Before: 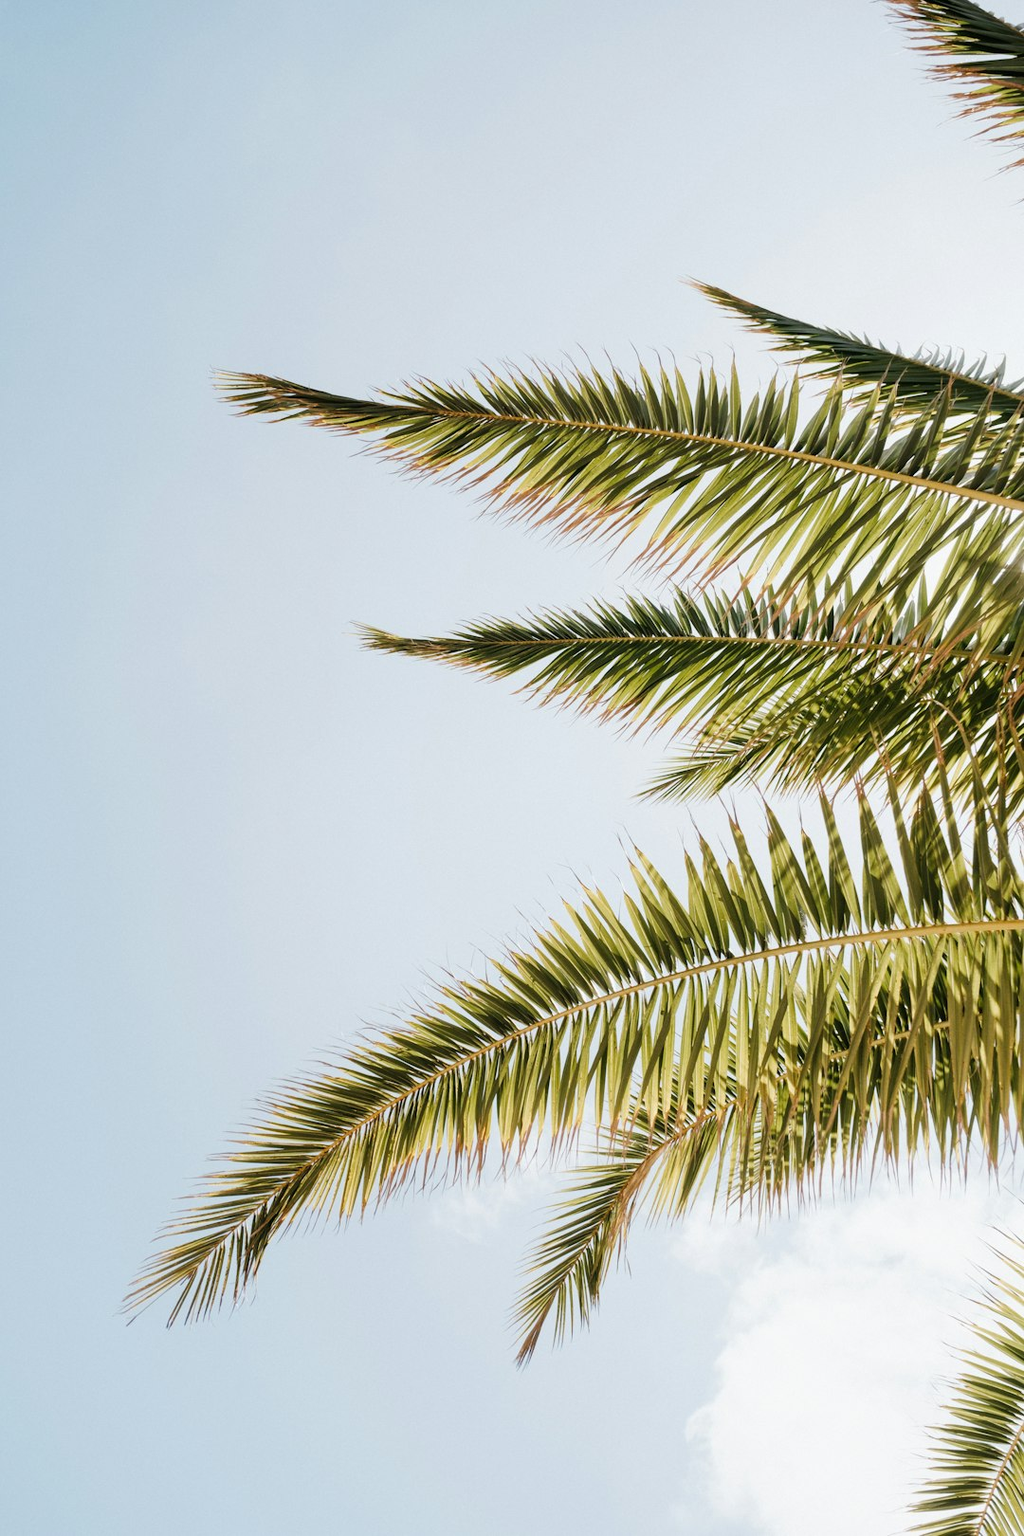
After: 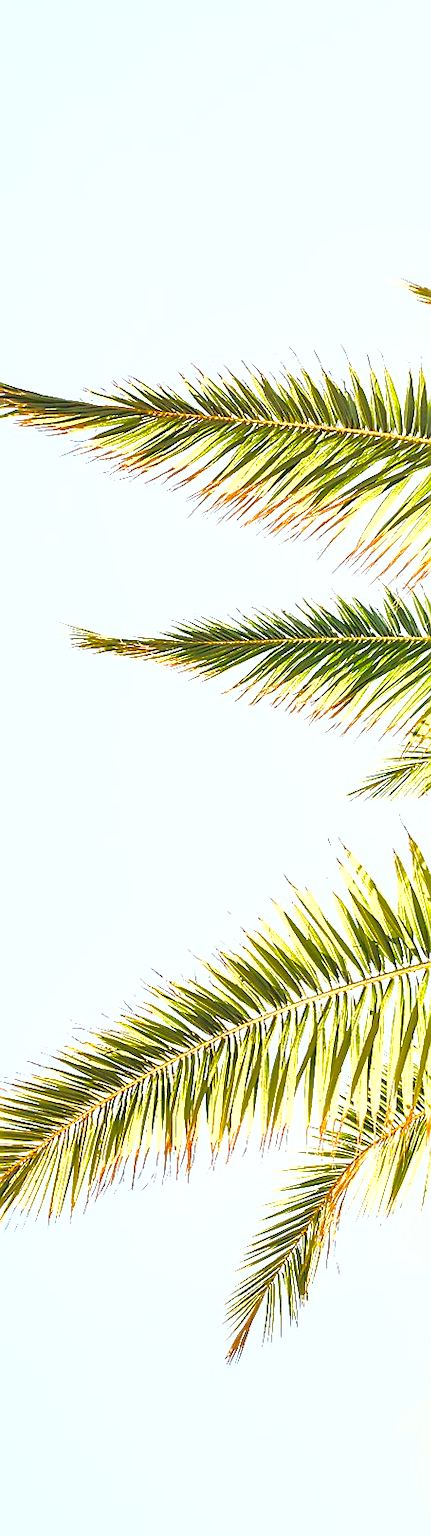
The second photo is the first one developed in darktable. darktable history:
crop: left 28.508%, right 29.288%
contrast brightness saturation: contrast -0.176, saturation 0.186
shadows and highlights: on, module defaults
color correction: highlights a* -2.56, highlights b* 2.55
exposure: exposure 1.991 EV, compensate exposure bias true, compensate highlight preservation false
sharpen: radius 1.368, amount 1.251, threshold 0.79
local contrast: mode bilateral grid, contrast 21, coarseness 99, detail 150%, midtone range 0.2
